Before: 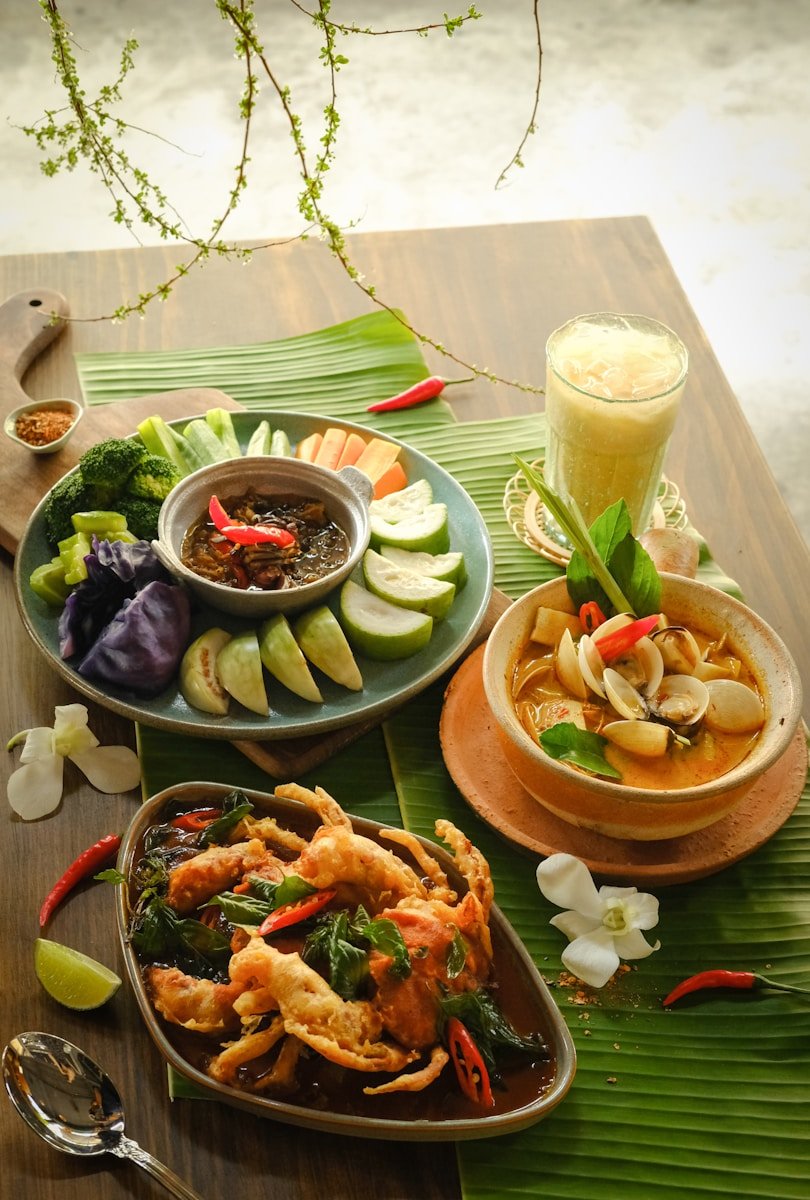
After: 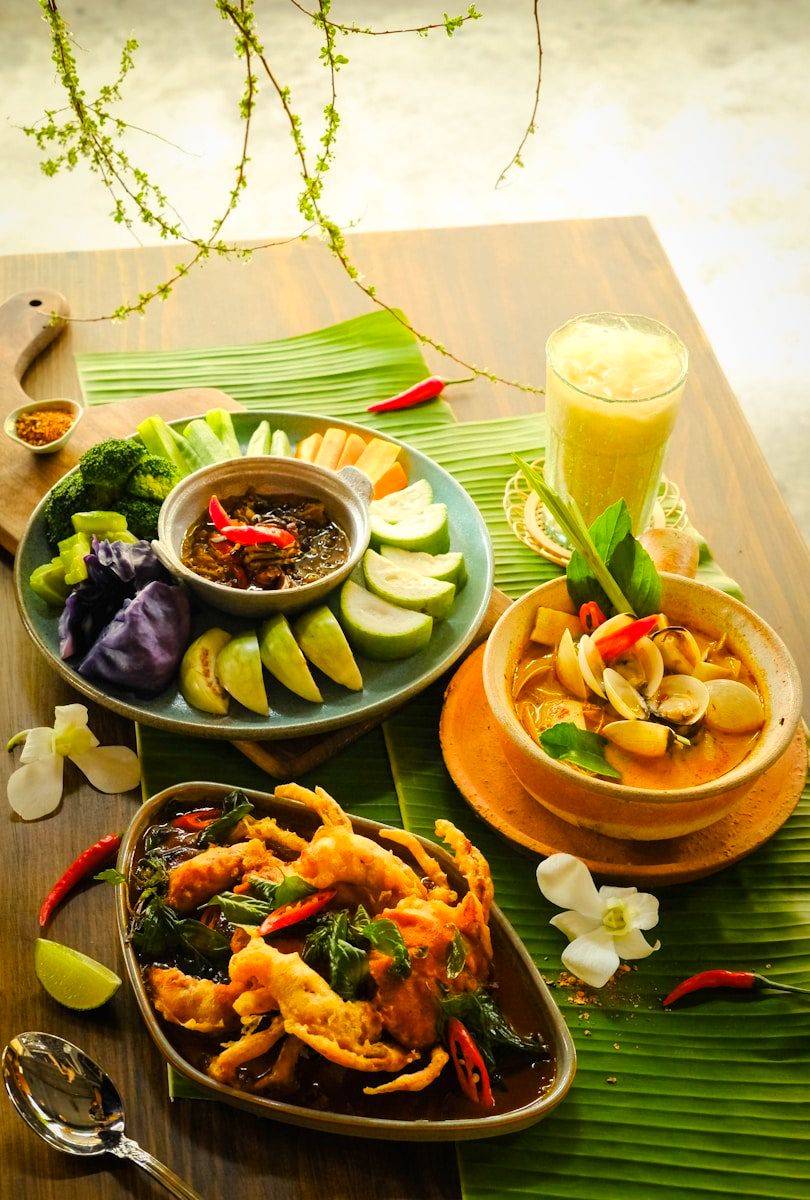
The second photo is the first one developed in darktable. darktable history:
tone curve: curves: ch0 [(0, 0) (0.004, 0.001) (0.133, 0.112) (0.325, 0.362) (0.832, 0.893) (1, 1)], color space Lab, linked channels, preserve colors none
color balance rgb: perceptual saturation grading › global saturation 30%, global vibrance 10%
